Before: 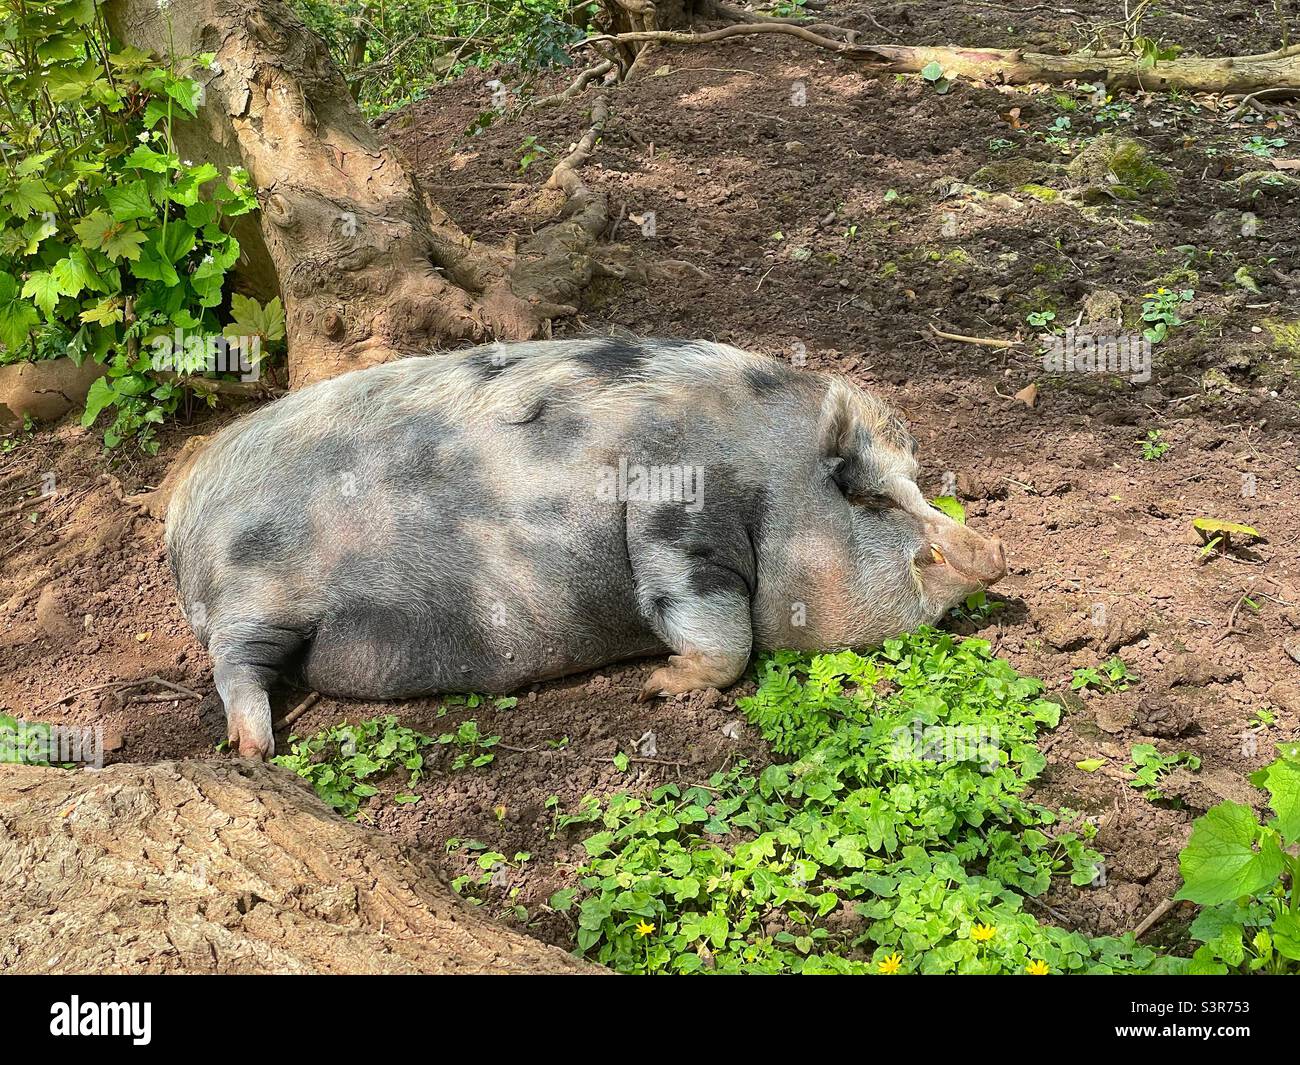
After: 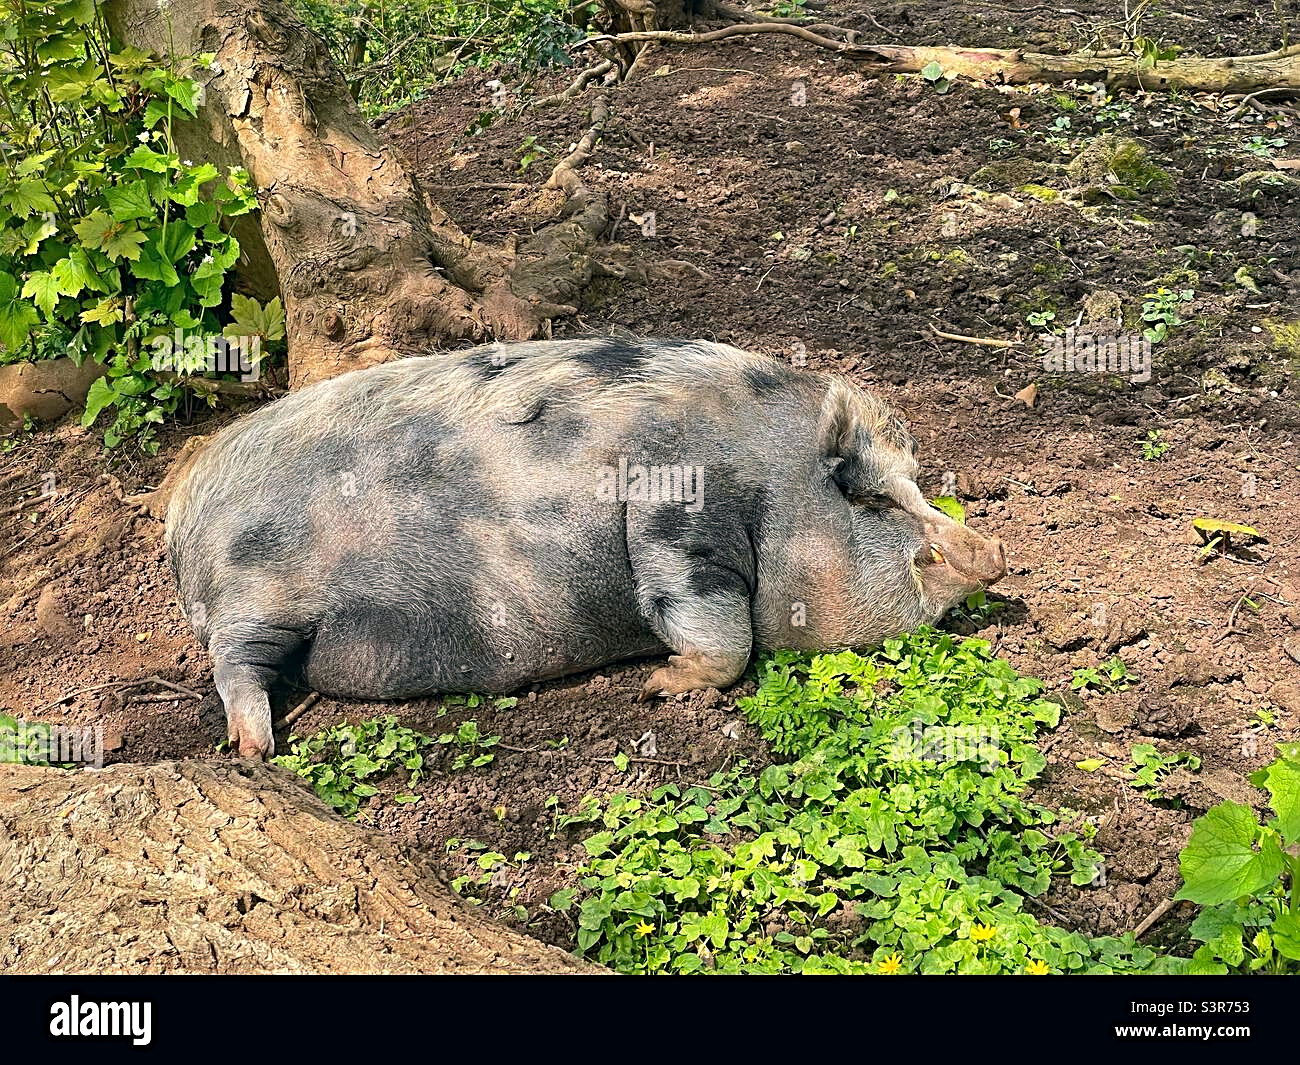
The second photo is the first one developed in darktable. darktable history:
color correction: highlights a* 5.35, highlights b* 5.34, shadows a* -4.06, shadows b* -5.25
sharpen: radius 3.969
